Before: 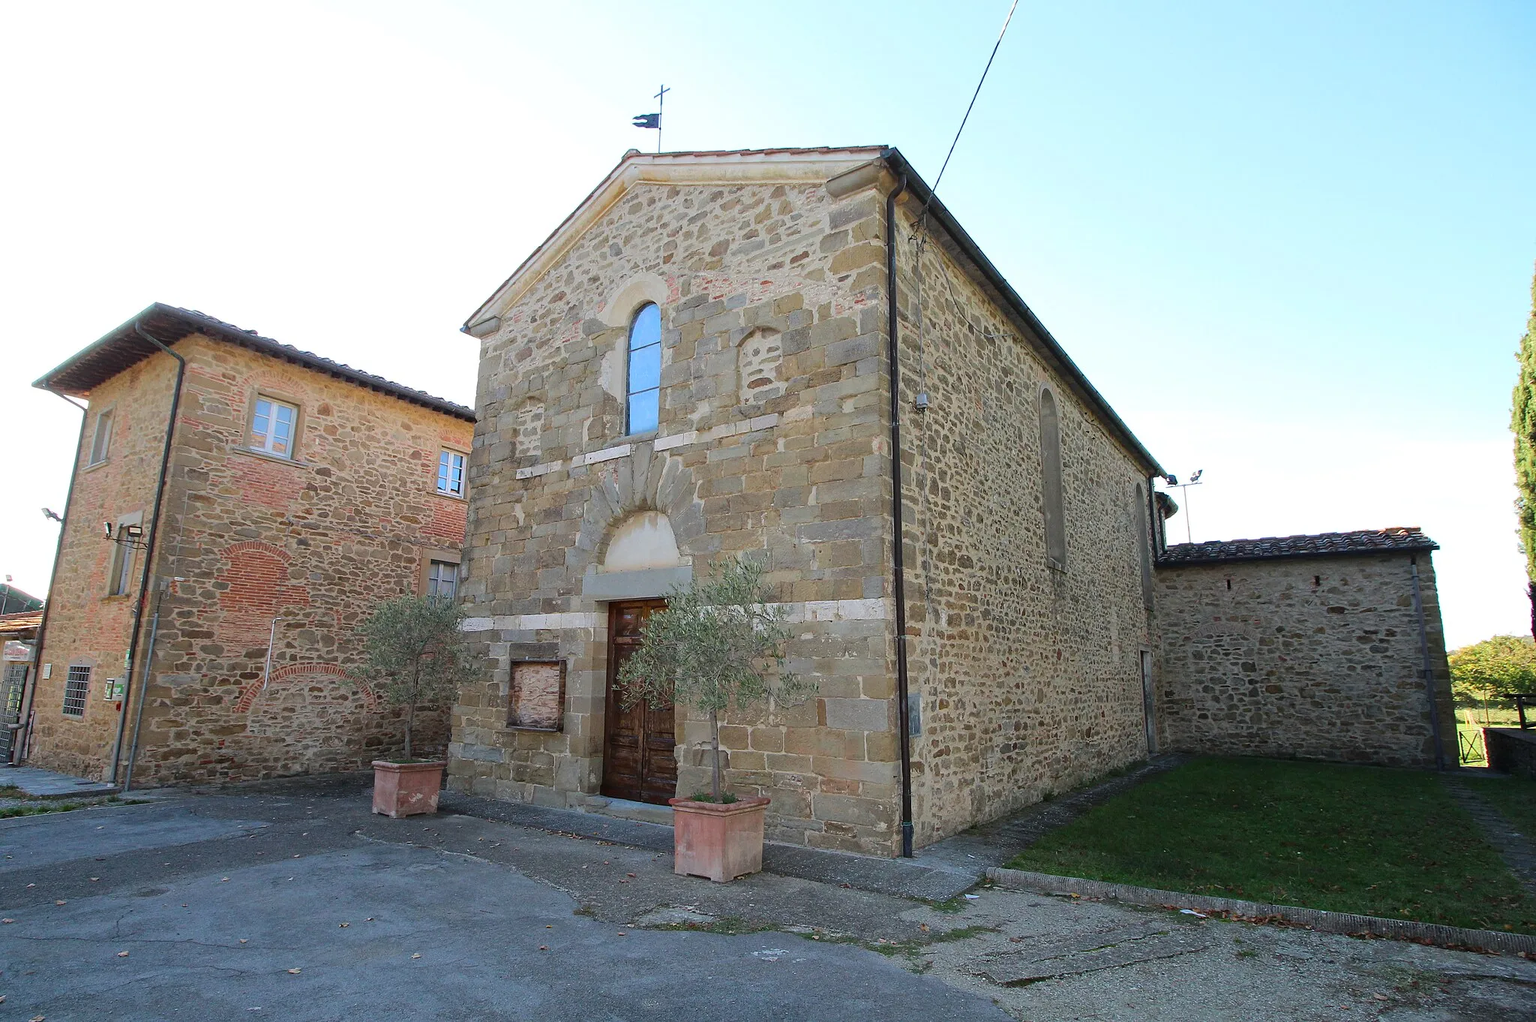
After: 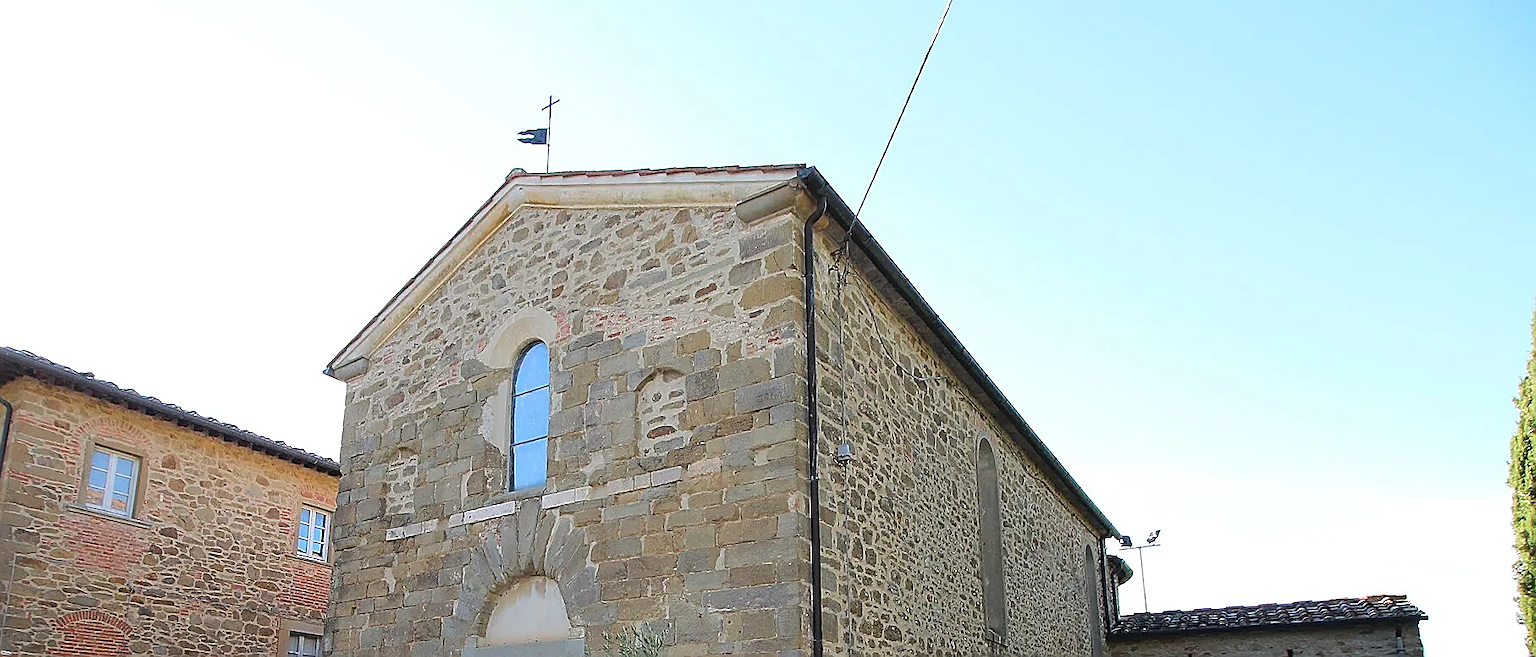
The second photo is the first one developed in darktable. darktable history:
sharpen: radius 1.427, amount 1.259, threshold 0.611
crop and rotate: left 11.369%, bottom 42.905%
